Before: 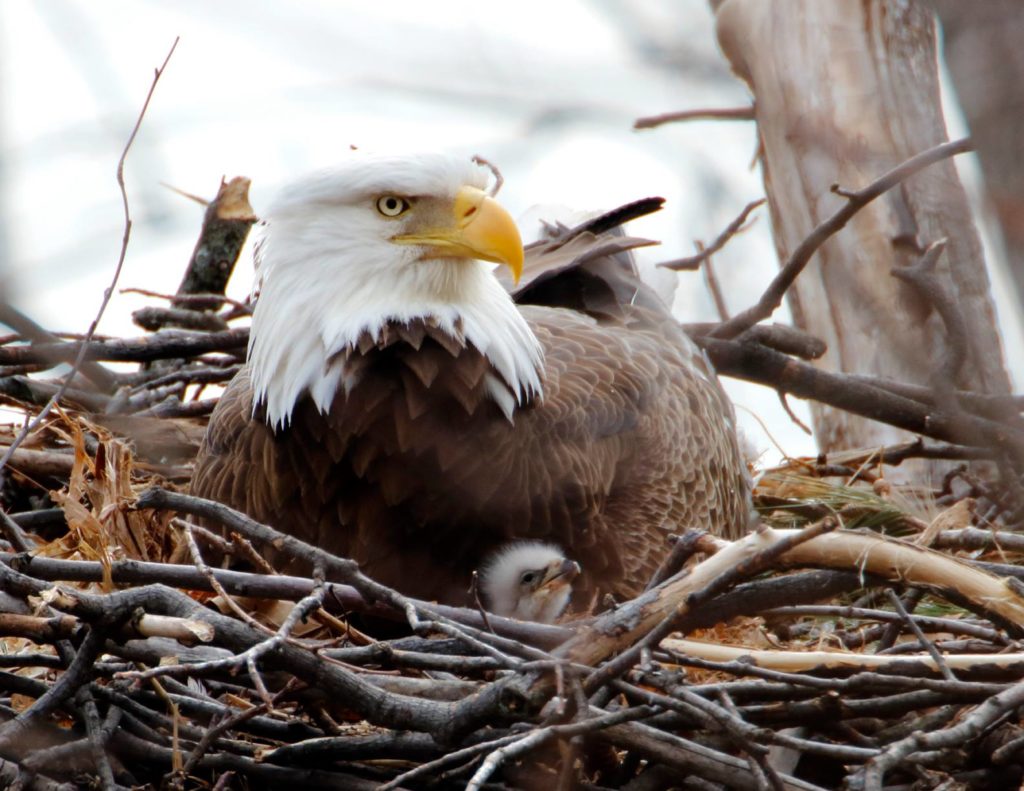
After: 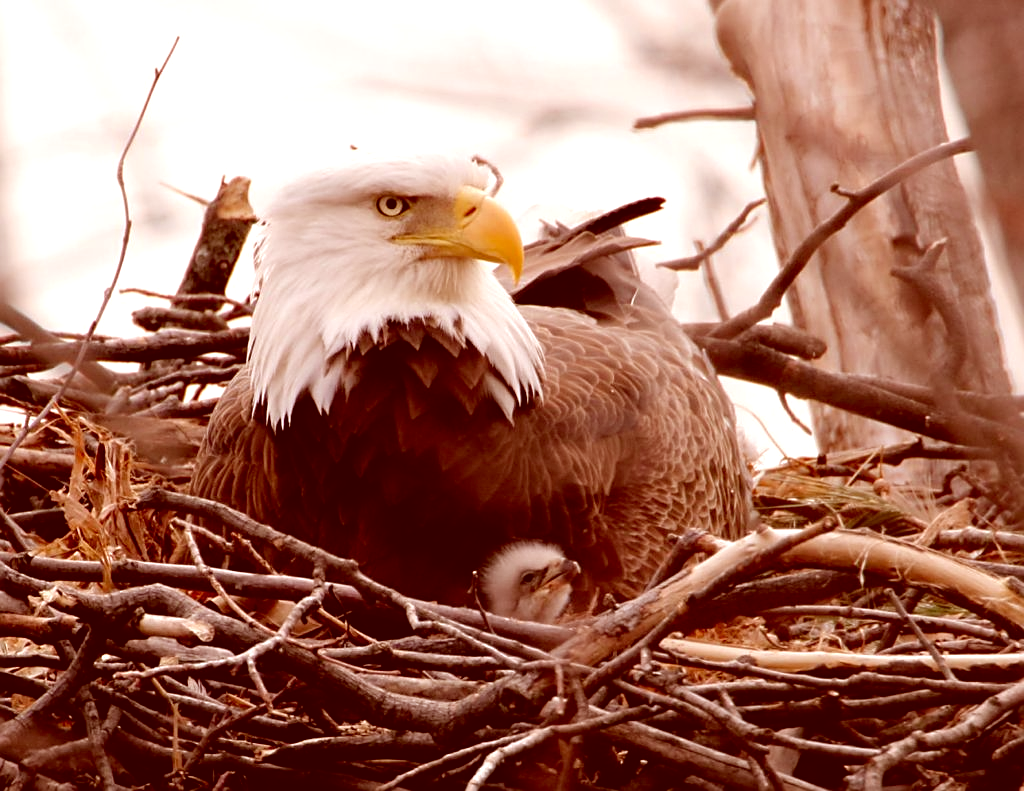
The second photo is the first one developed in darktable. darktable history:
color correction: highlights a* 9.03, highlights b* 8.71, shadows a* 40, shadows b* 40, saturation 0.8
local contrast: mode bilateral grid, contrast 20, coarseness 50, detail 102%, midtone range 0.2
sharpen: on, module defaults
levels: levels [0, 0.476, 0.951]
